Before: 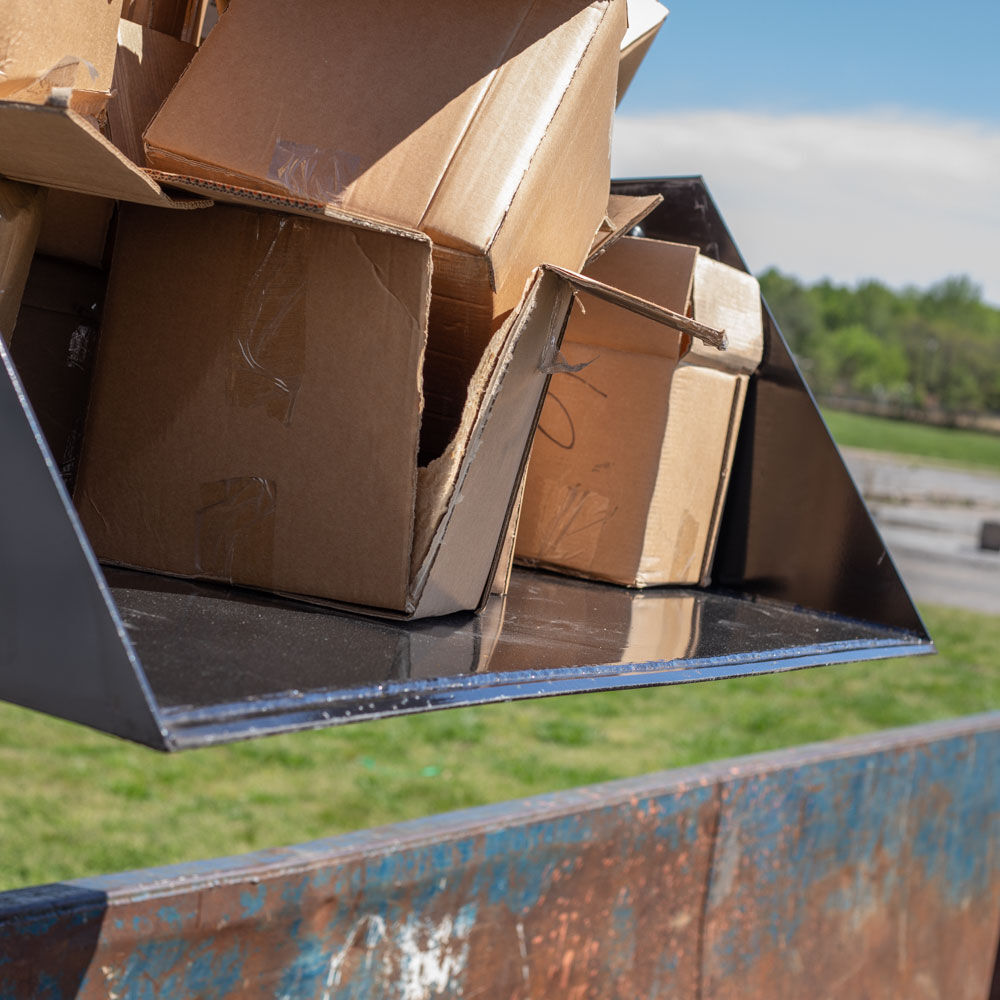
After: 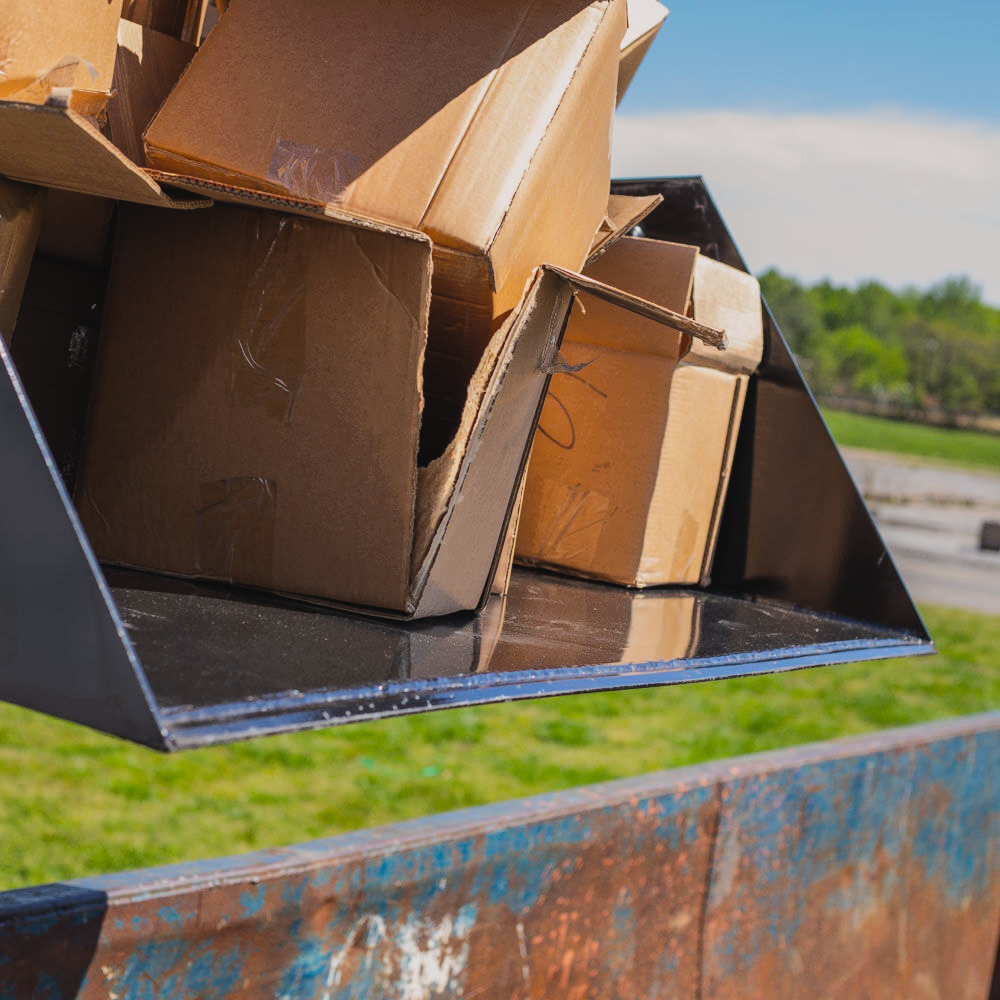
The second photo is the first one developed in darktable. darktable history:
exposure: black level correction -0.015, exposure -0.133 EV, compensate highlight preservation false
filmic rgb: black relative exposure -7.65 EV, white relative exposure 4.56 EV, hardness 3.61
color balance rgb: highlights gain › chroma 1.046%, highlights gain › hue 60°, linear chroma grading › global chroma 14.552%, perceptual saturation grading › global saturation 19.707%, perceptual brilliance grading › highlights 15.809%, perceptual brilliance grading › mid-tones 6.233%, perceptual brilliance grading › shadows -14.663%, global vibrance 20%
